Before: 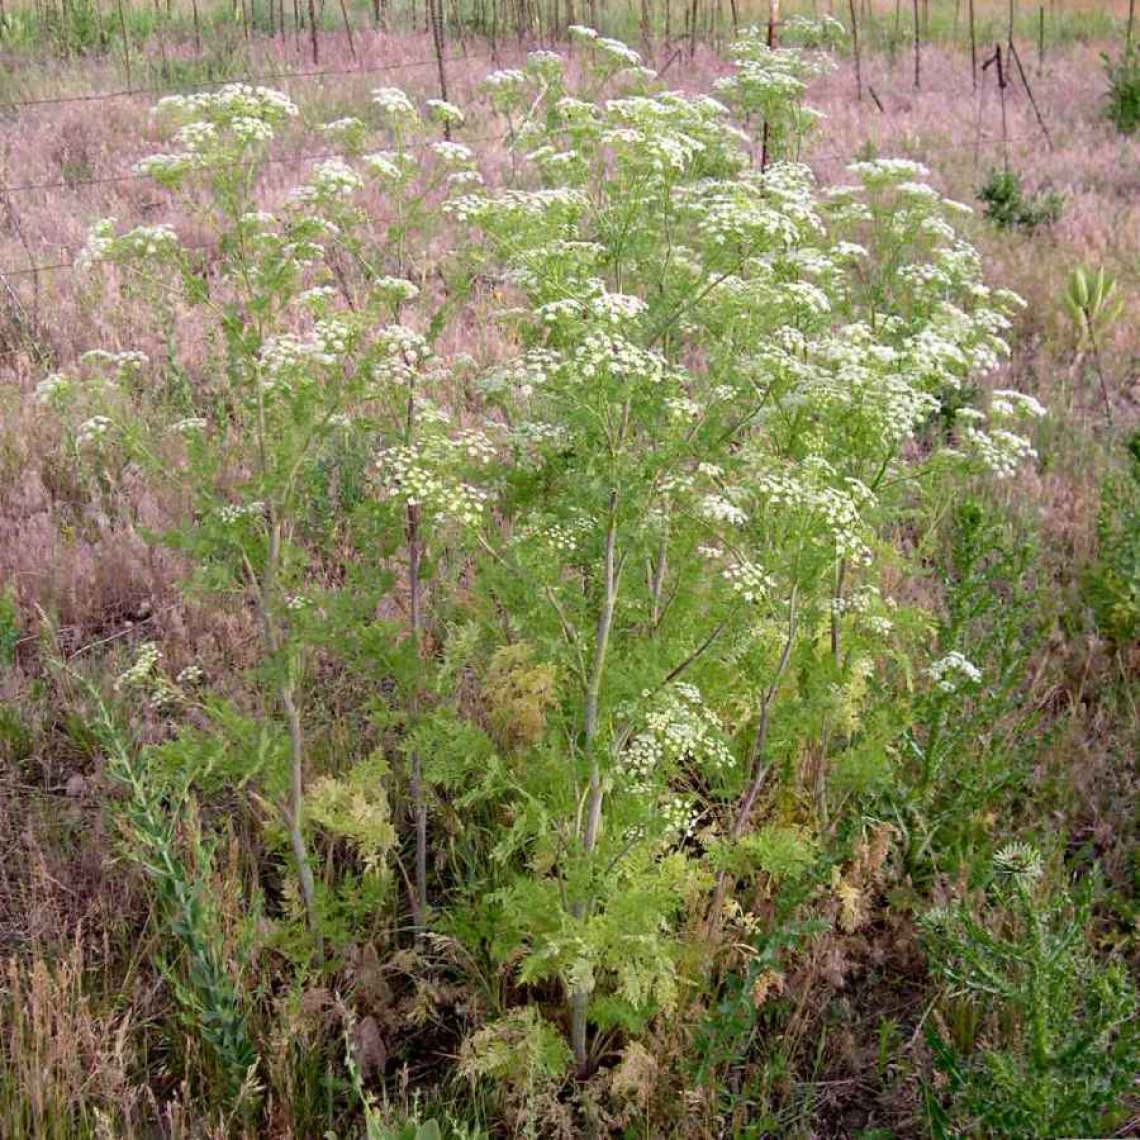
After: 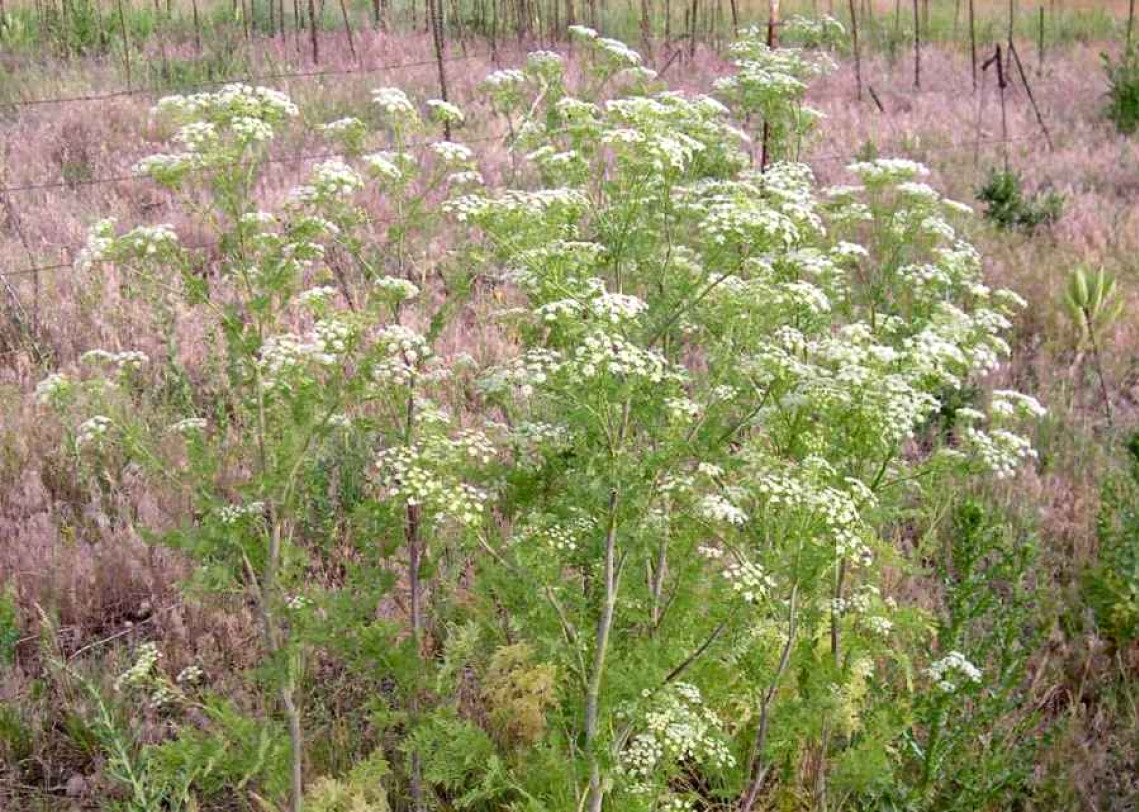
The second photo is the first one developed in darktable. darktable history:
tone equalizer: luminance estimator HSV value / RGB max
crop: right 0.001%, bottom 28.688%
local contrast: mode bilateral grid, contrast 19, coarseness 51, detail 119%, midtone range 0.2
